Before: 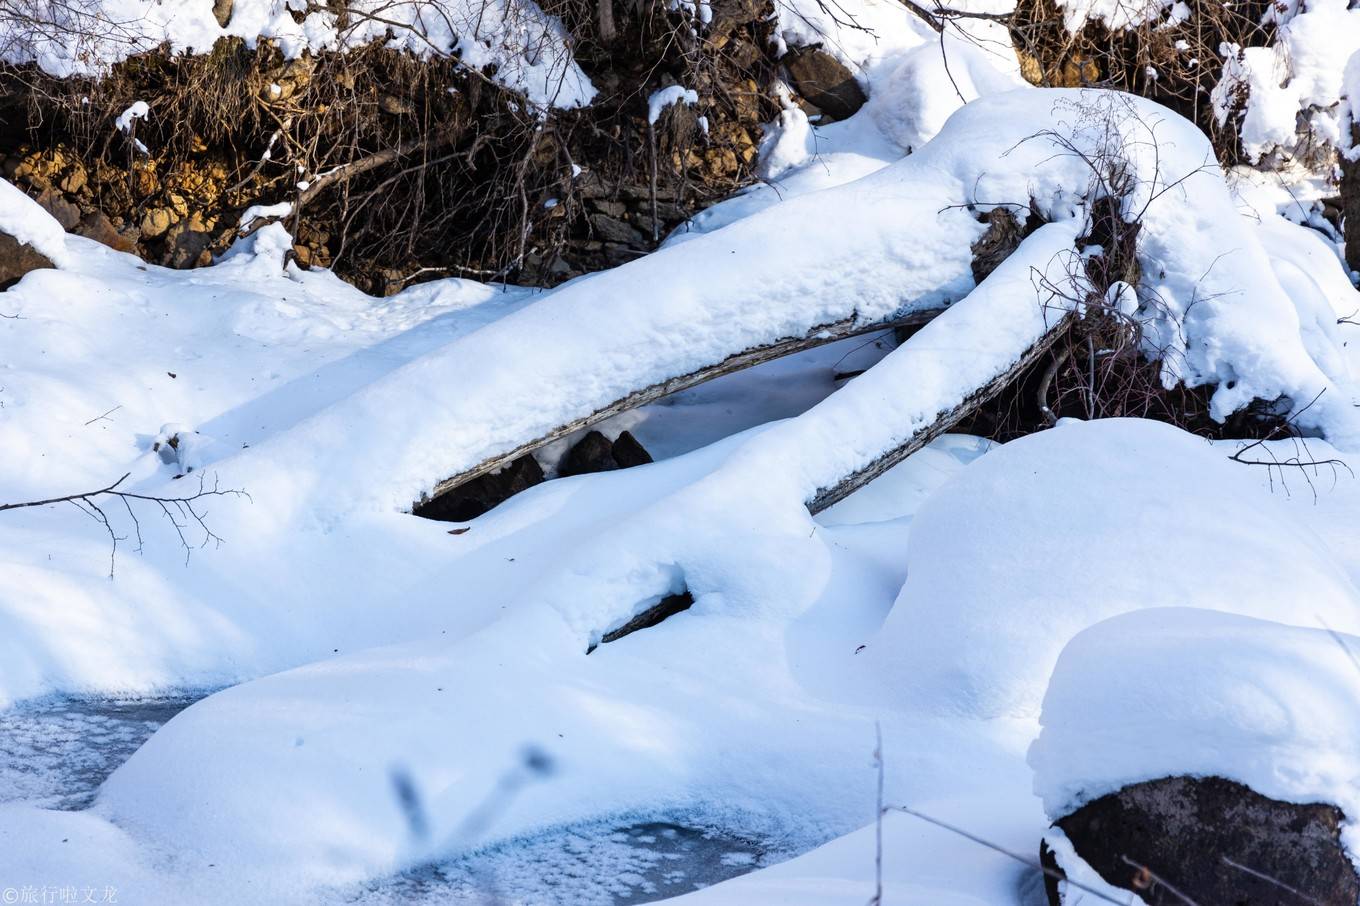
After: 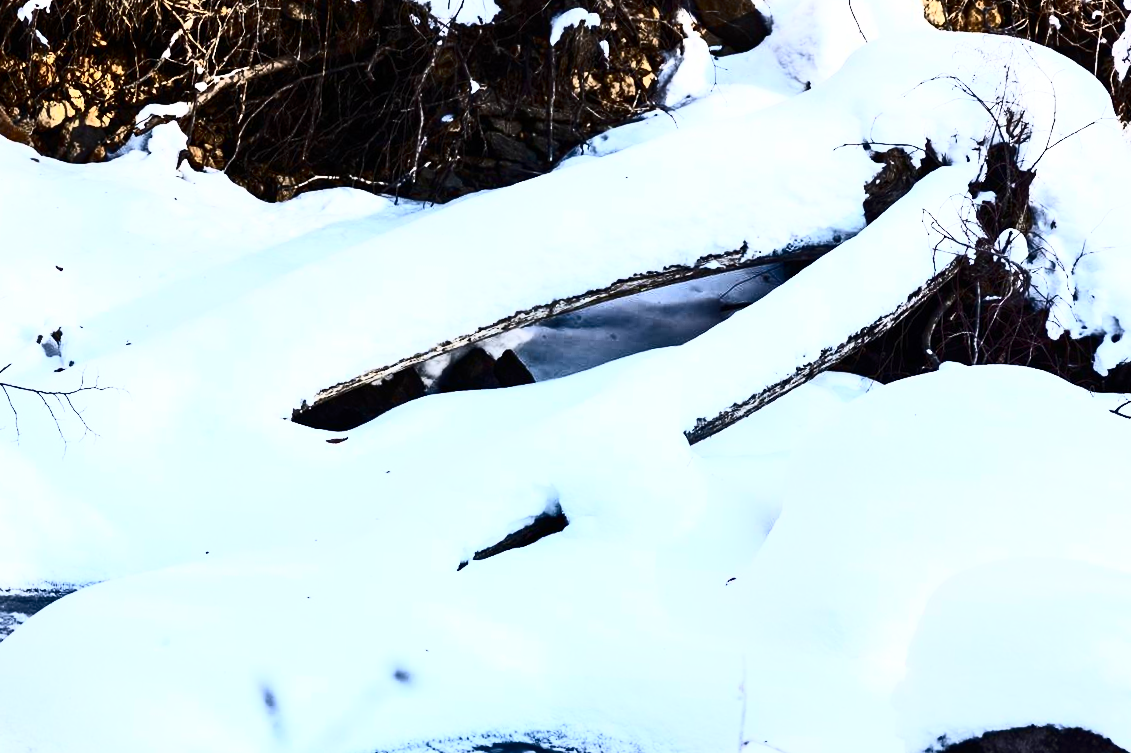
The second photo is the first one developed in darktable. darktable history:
crop and rotate: angle -3.27°, left 5.211%, top 5.211%, right 4.607%, bottom 4.607%
contrast brightness saturation: contrast 0.93, brightness 0.2
